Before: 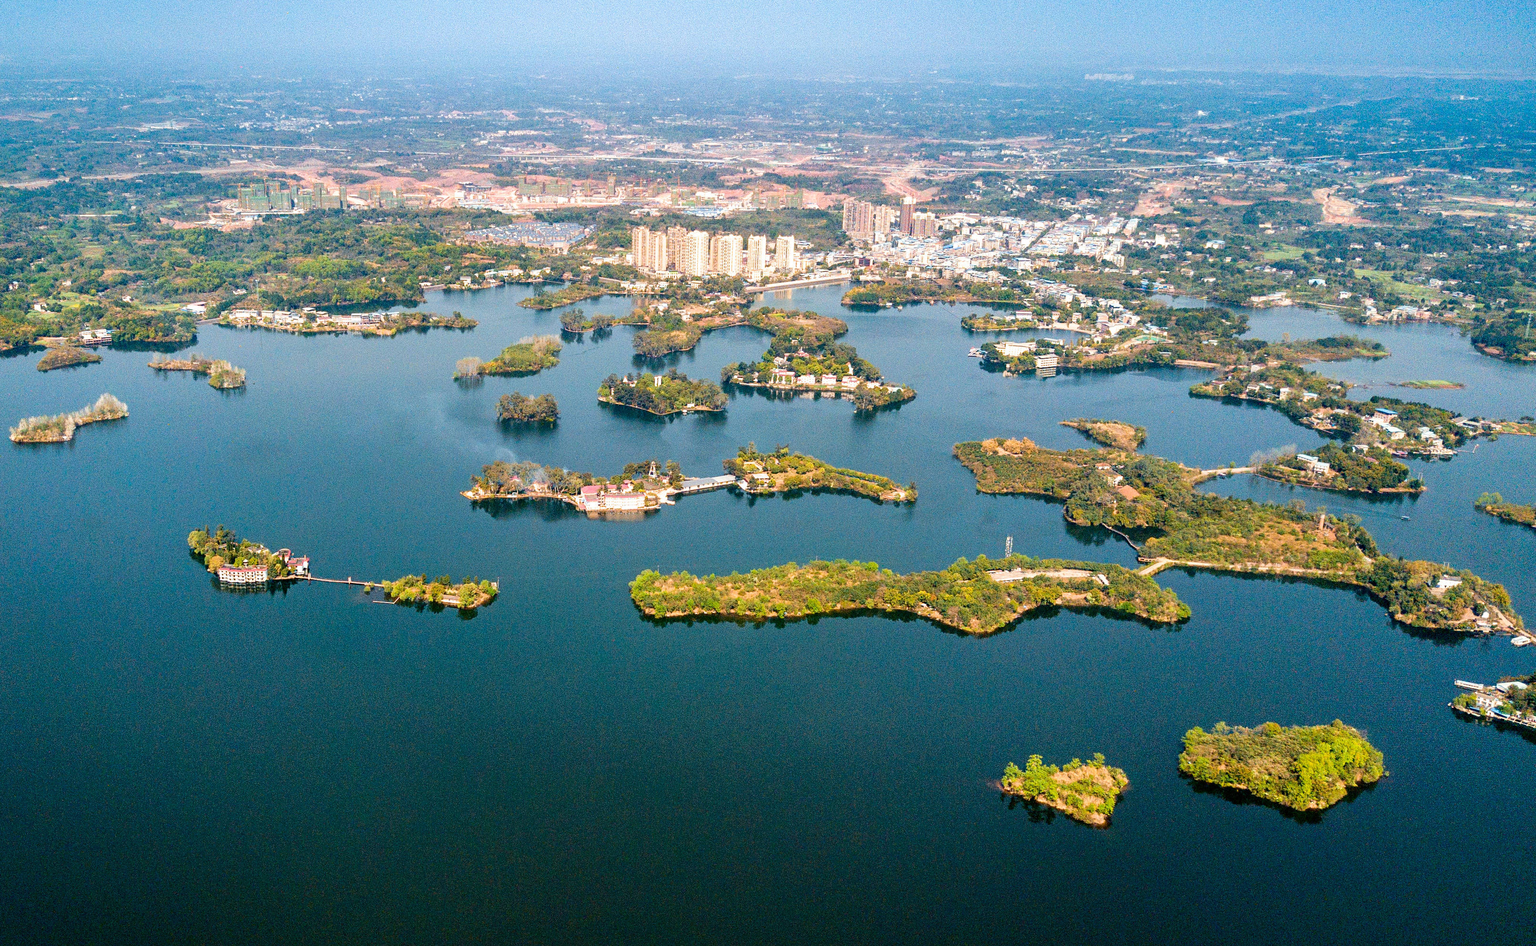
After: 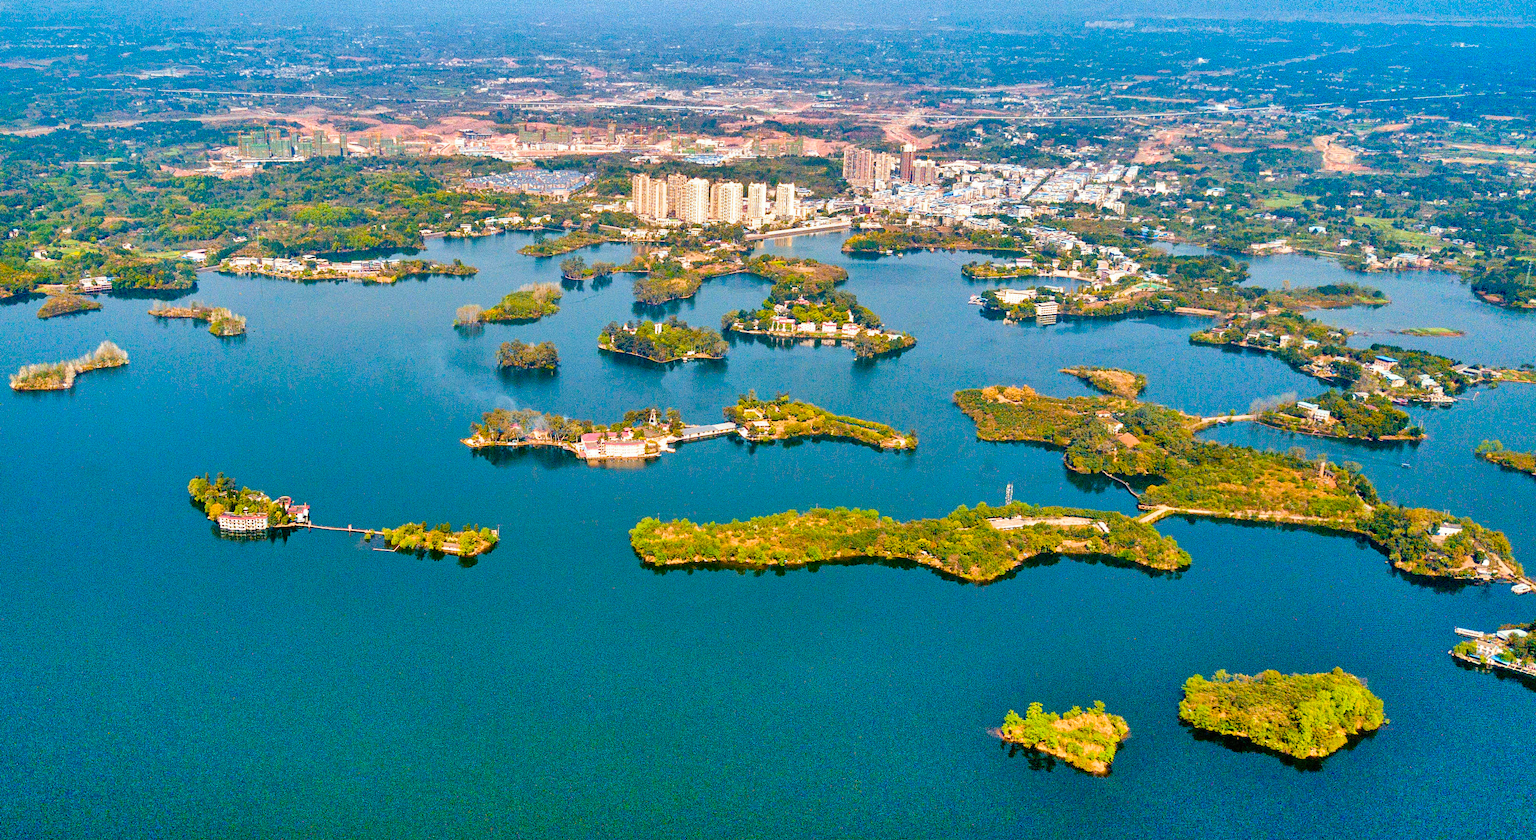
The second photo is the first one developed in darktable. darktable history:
color balance rgb: perceptual saturation grading › global saturation 20%, perceptual saturation grading › highlights -25%, perceptual saturation grading › shadows 25%, global vibrance 50%
crop and rotate: top 5.609%, bottom 5.609%
shadows and highlights: shadows 75, highlights -60.85, soften with gaussian
